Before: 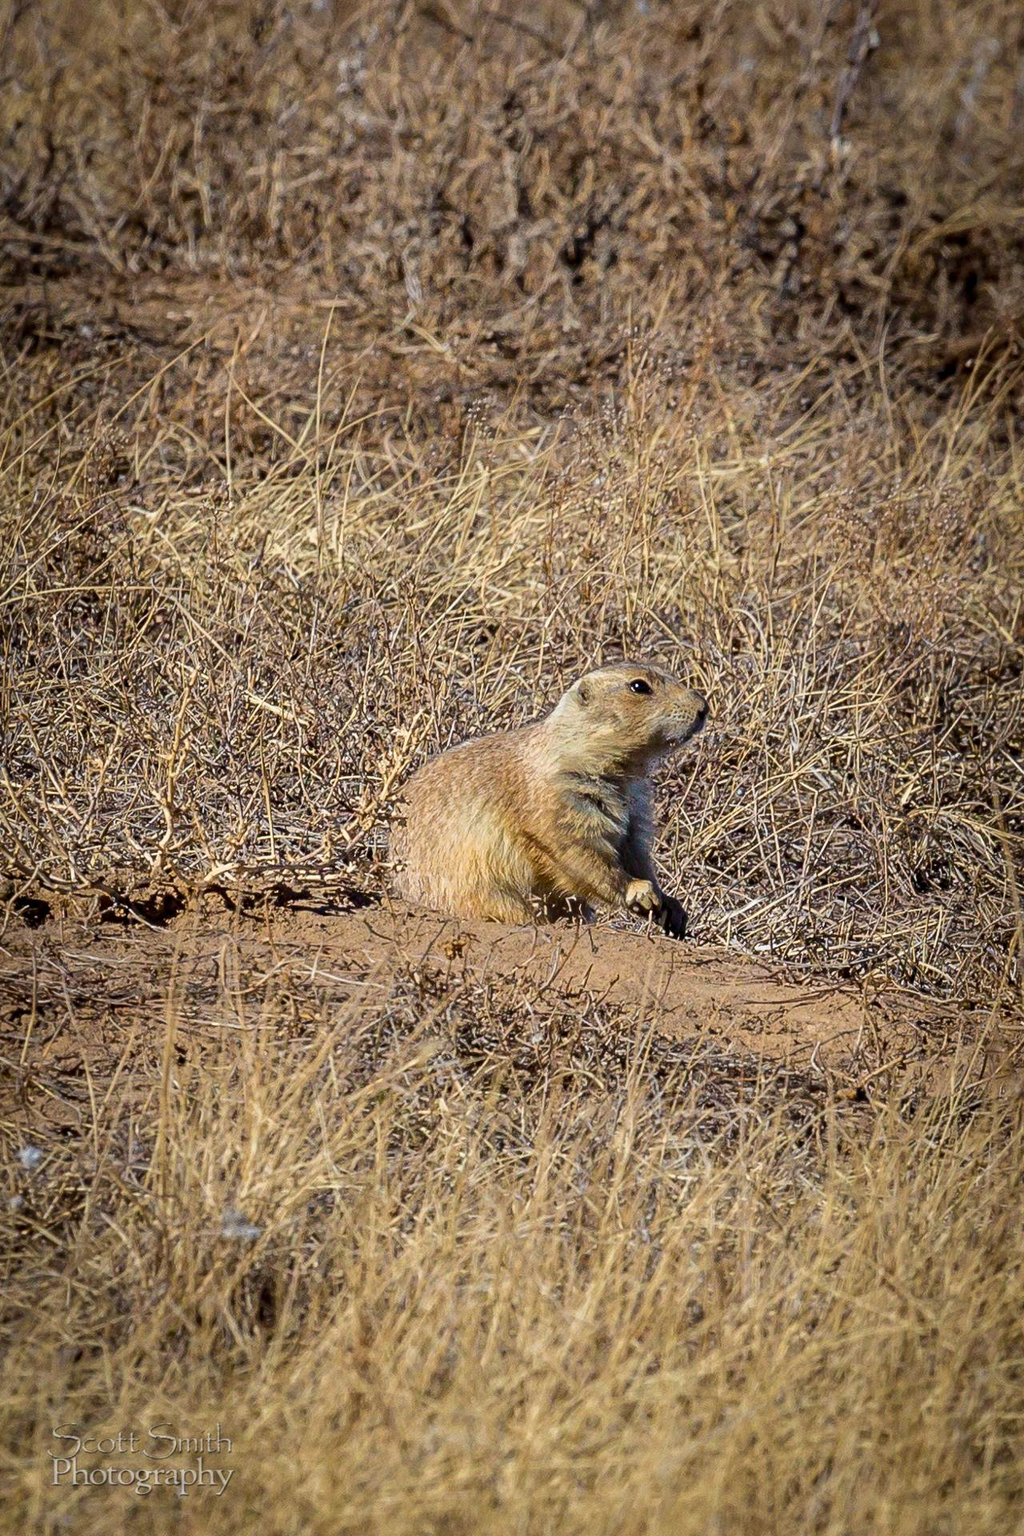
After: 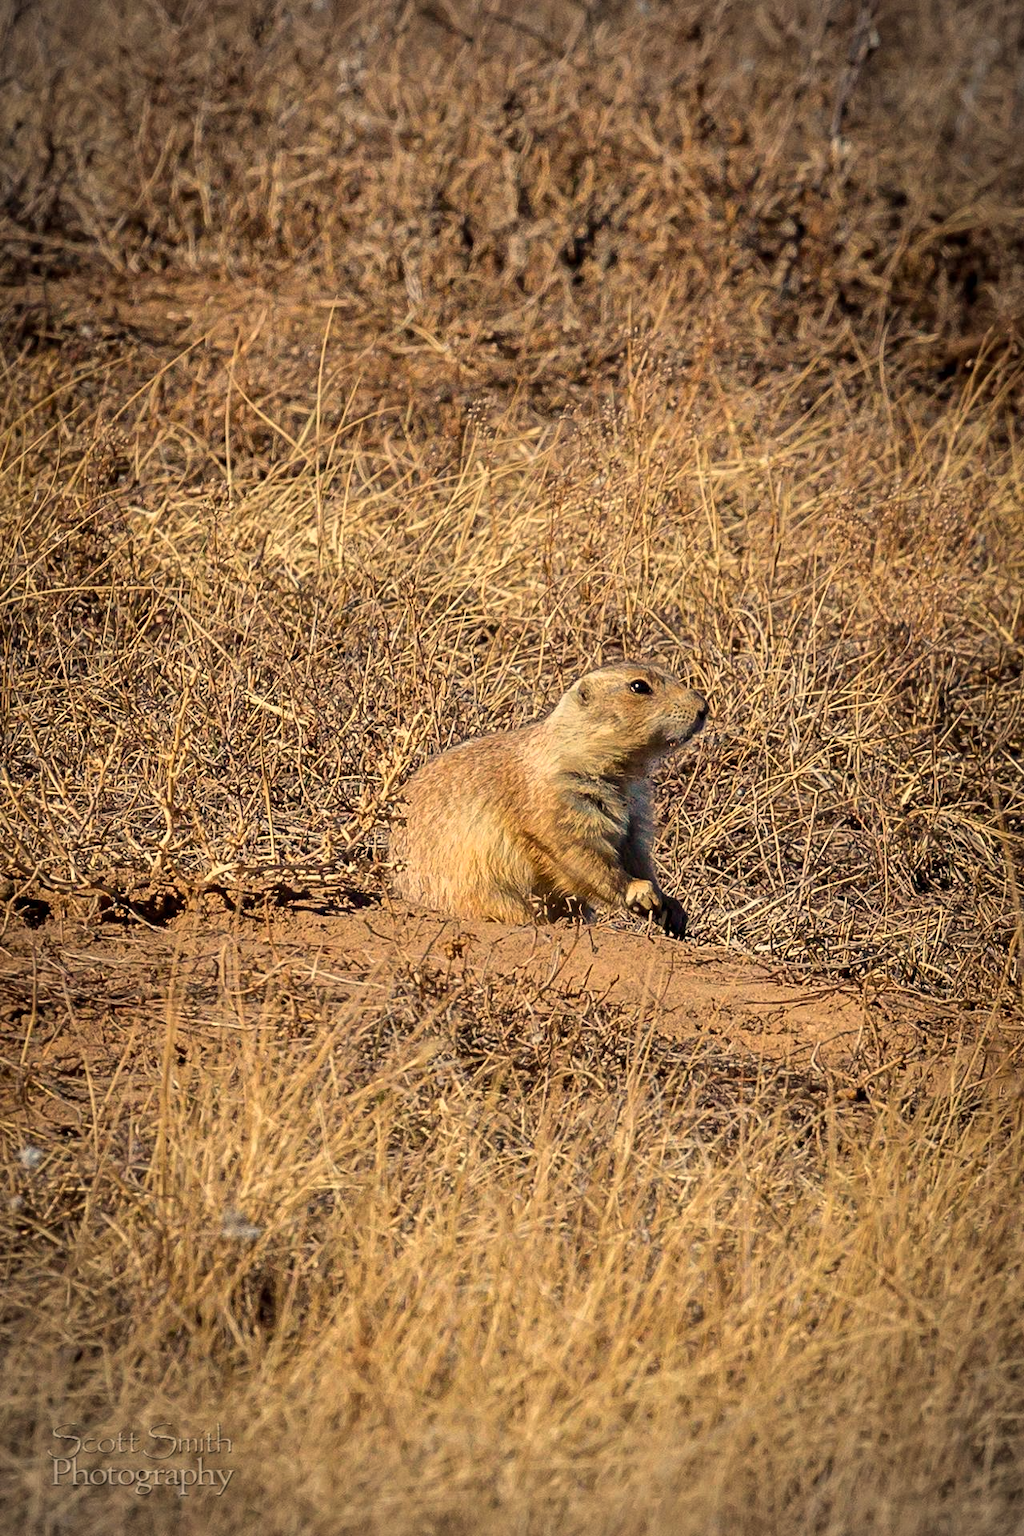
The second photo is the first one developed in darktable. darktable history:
white balance: red 1.123, blue 0.83
vignetting: unbound false
